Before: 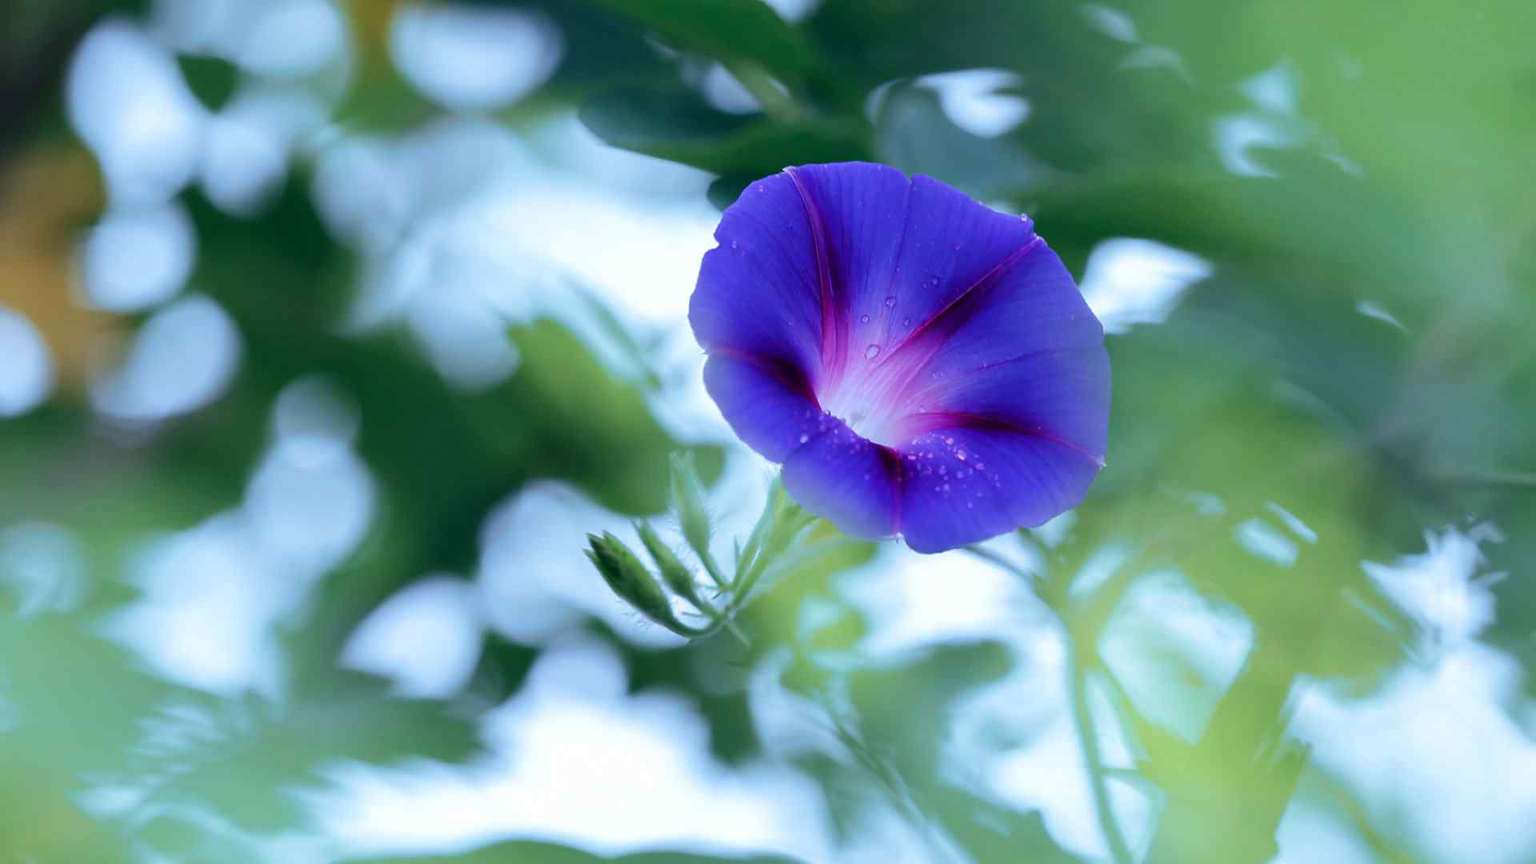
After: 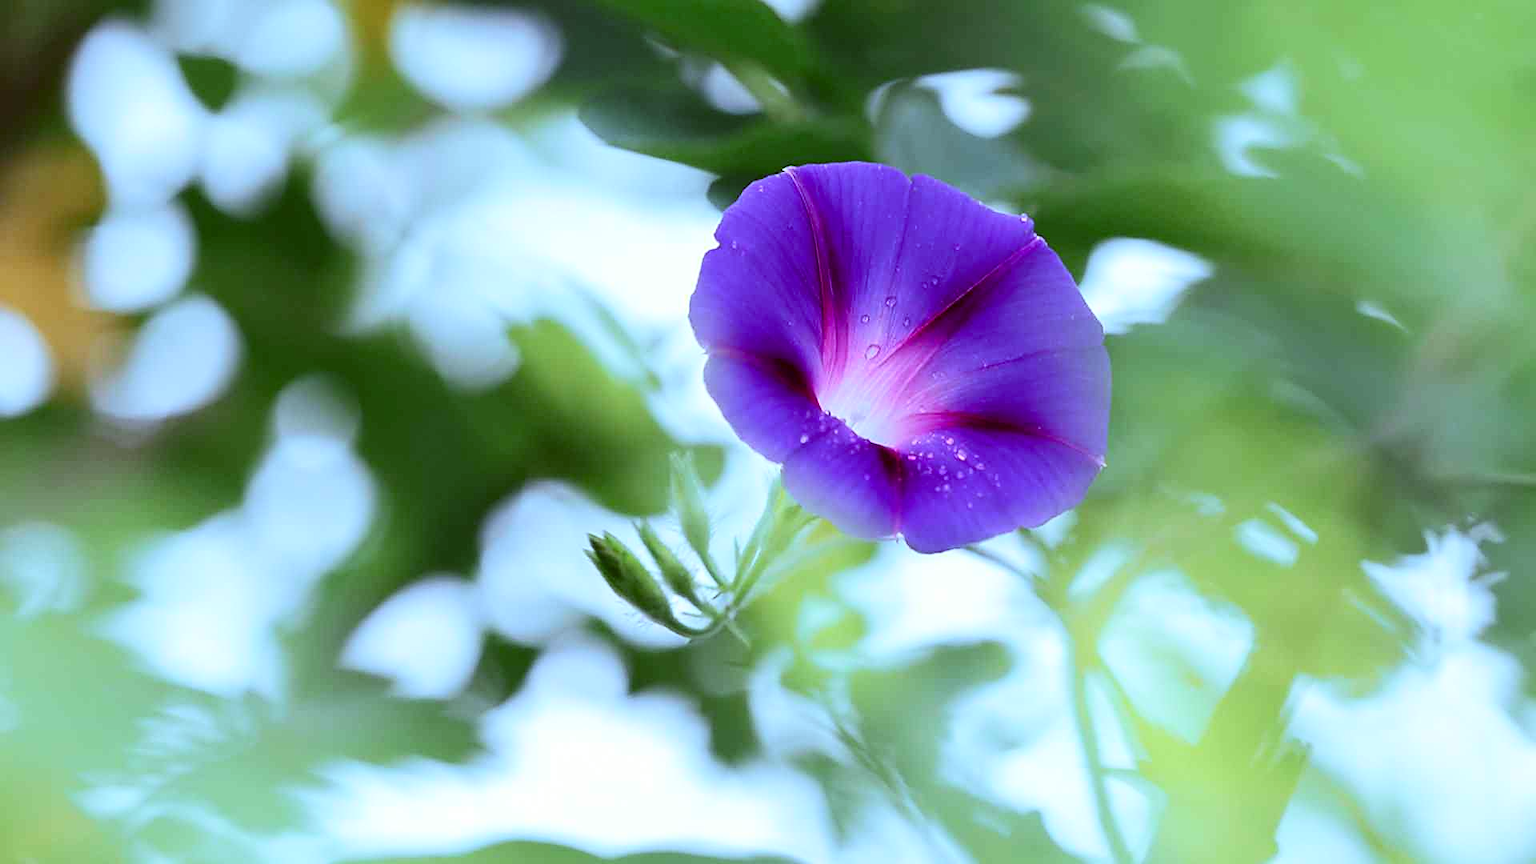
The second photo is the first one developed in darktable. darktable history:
color correction: highlights a* -0.472, highlights b* 0.163, shadows a* 4.75, shadows b* 20.56
sharpen: on, module defaults
contrast brightness saturation: contrast 0.199, brightness 0.148, saturation 0.138
